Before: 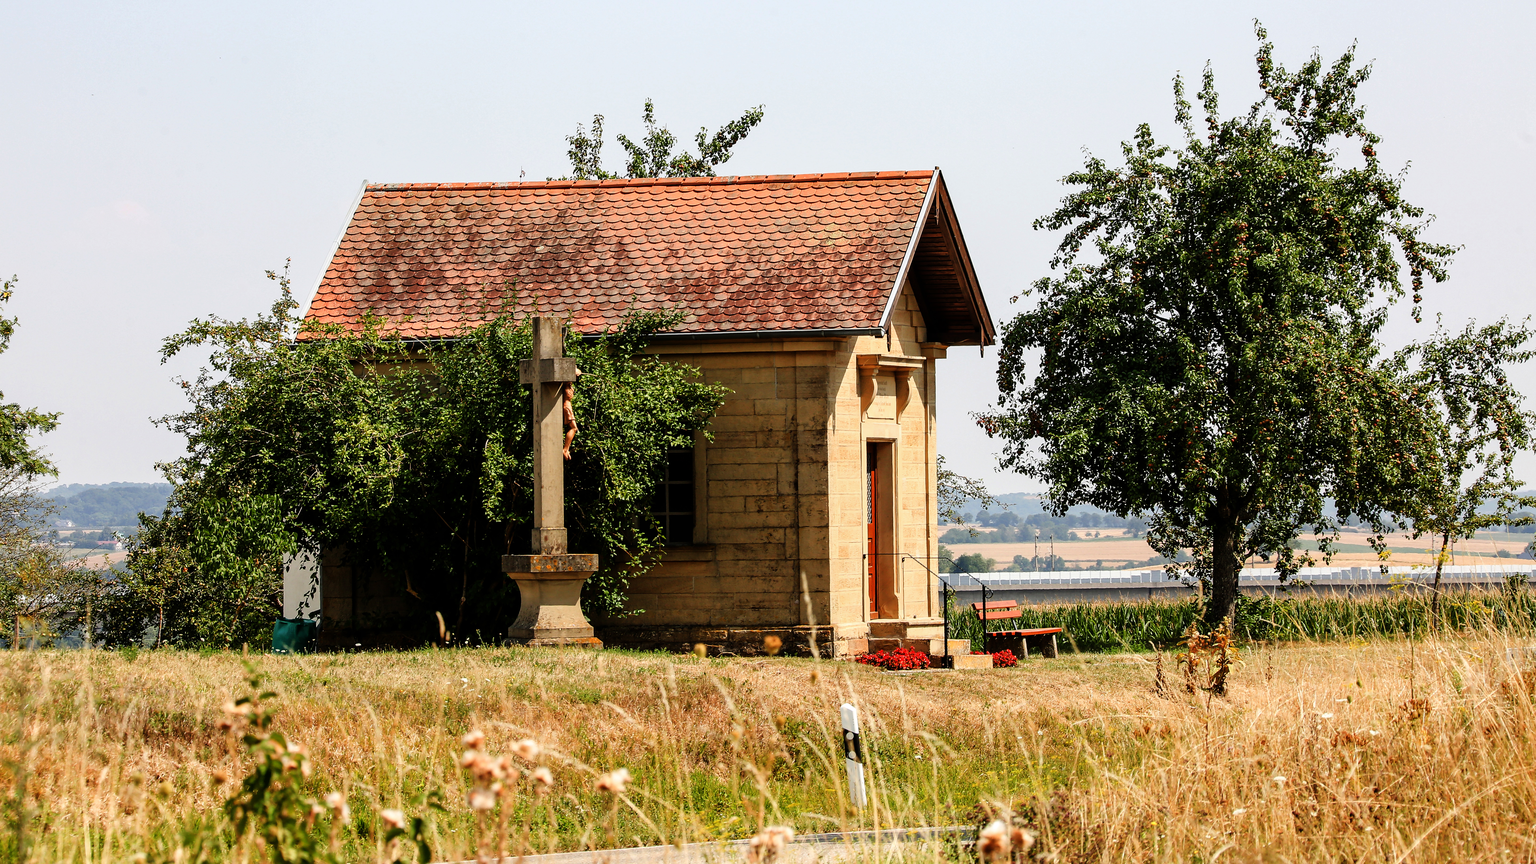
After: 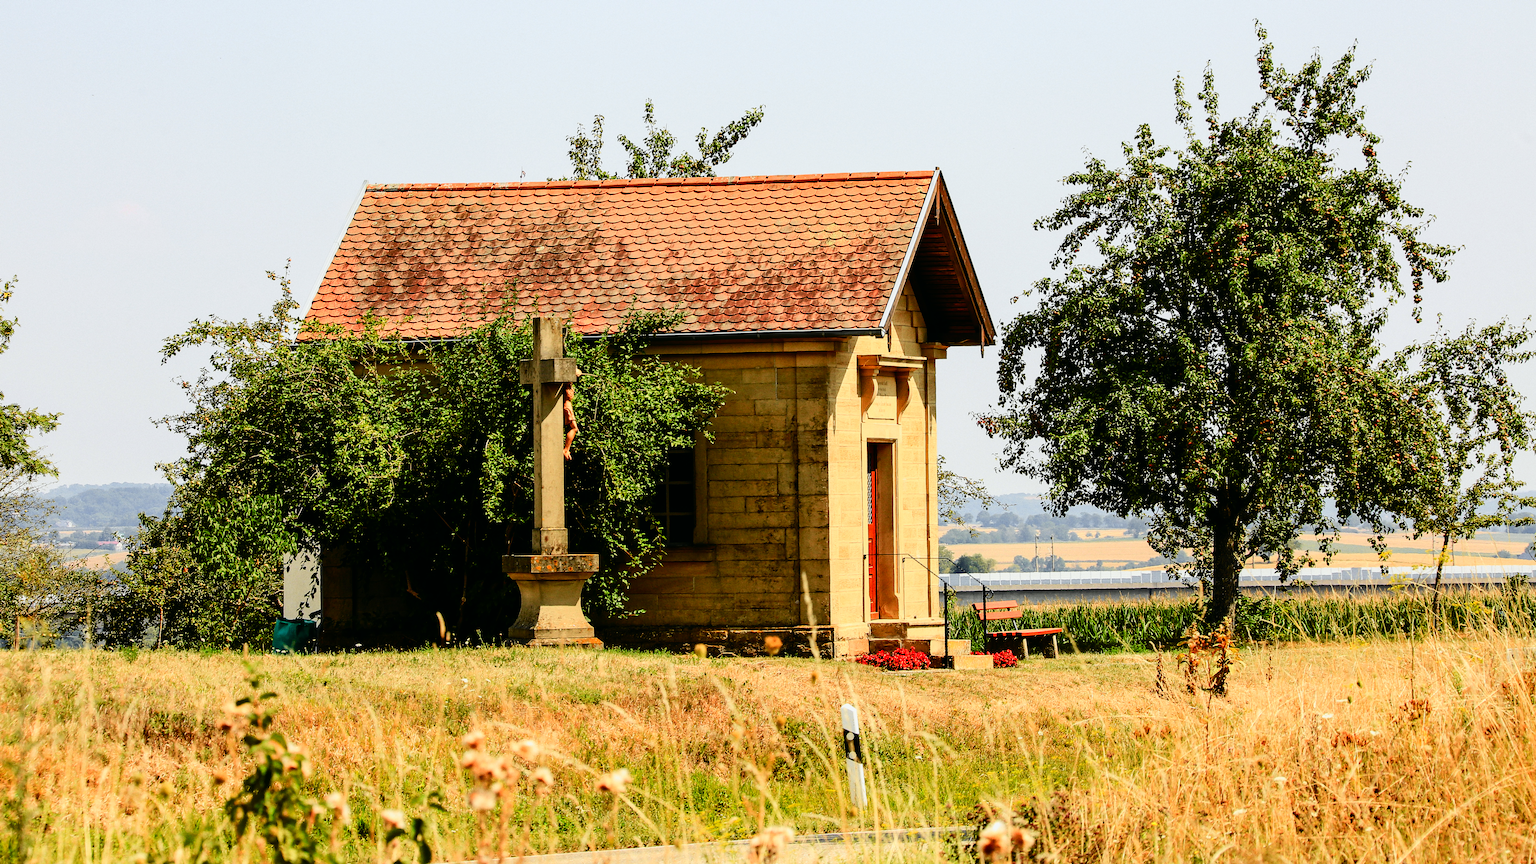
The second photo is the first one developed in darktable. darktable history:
grain: coarseness 0.09 ISO
tone curve: curves: ch0 [(0, 0.003) (0.113, 0.081) (0.207, 0.184) (0.515, 0.612) (0.712, 0.793) (0.984, 0.961)]; ch1 [(0, 0) (0.172, 0.123) (0.317, 0.272) (0.414, 0.382) (0.476, 0.479) (0.505, 0.498) (0.534, 0.534) (0.621, 0.65) (0.709, 0.764) (1, 1)]; ch2 [(0, 0) (0.411, 0.424) (0.505, 0.505) (0.521, 0.524) (0.537, 0.57) (0.65, 0.699) (1, 1)], color space Lab, independent channels, preserve colors none
